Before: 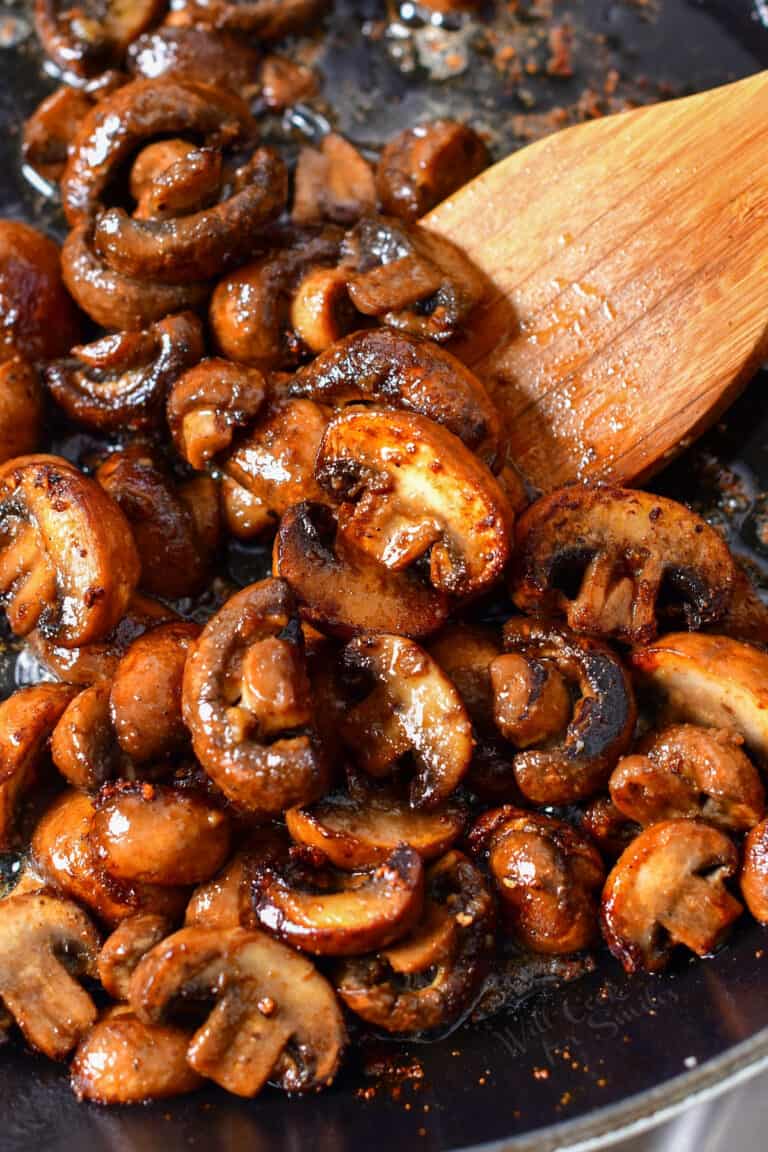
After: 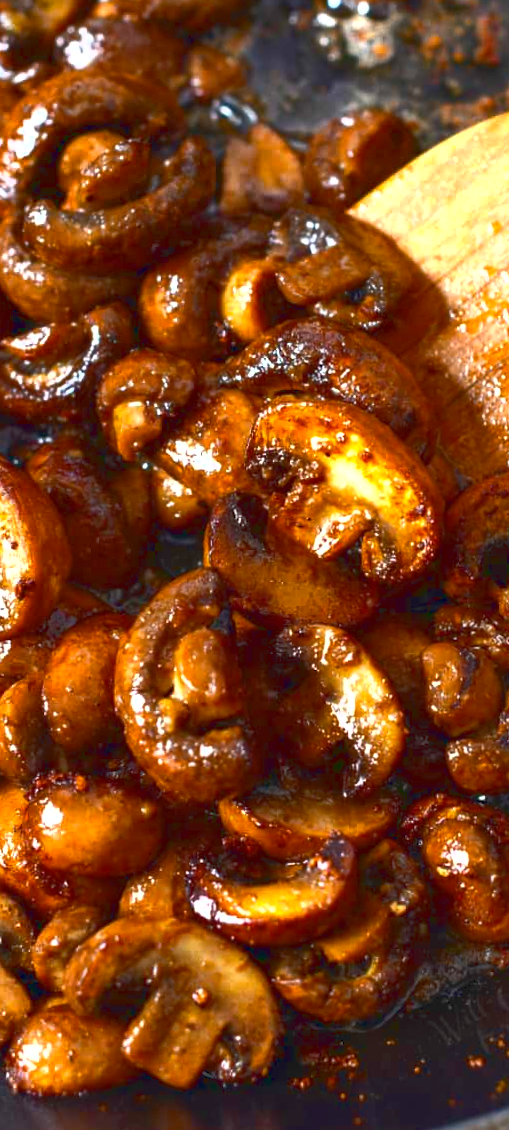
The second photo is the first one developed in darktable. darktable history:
rotate and perspective: rotation -0.45°, automatic cropping original format, crop left 0.008, crop right 0.992, crop top 0.012, crop bottom 0.988
crop and rotate: left 8.786%, right 24.548%
tone curve: curves: ch0 [(0, 0.081) (0.483, 0.453) (0.881, 0.992)]
tone equalizer: -8 EV -0.001 EV, -7 EV 0.001 EV, -6 EV -0.002 EV, -5 EV -0.003 EV, -4 EV -0.062 EV, -3 EV -0.222 EV, -2 EV -0.267 EV, -1 EV 0.105 EV, +0 EV 0.303 EV
color balance rgb: perceptual saturation grading › global saturation 20%, global vibrance 20%
